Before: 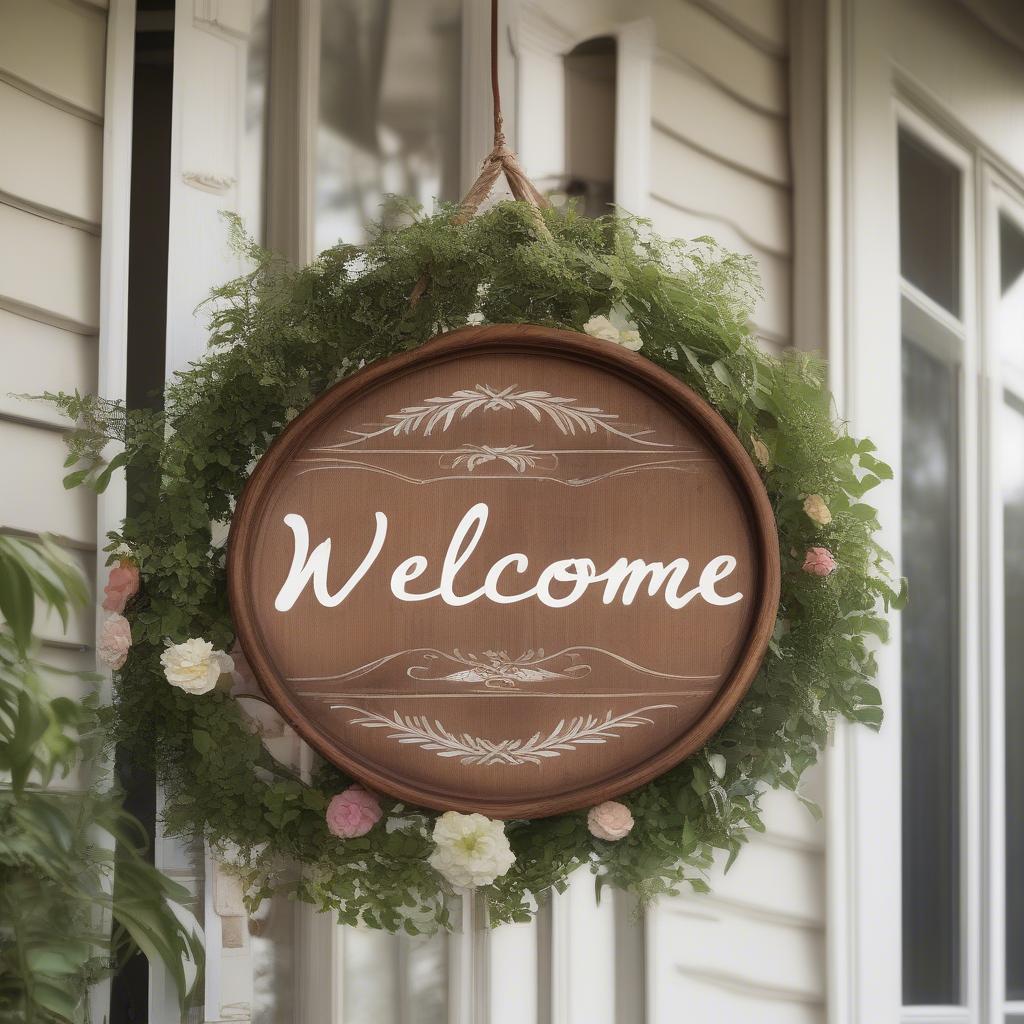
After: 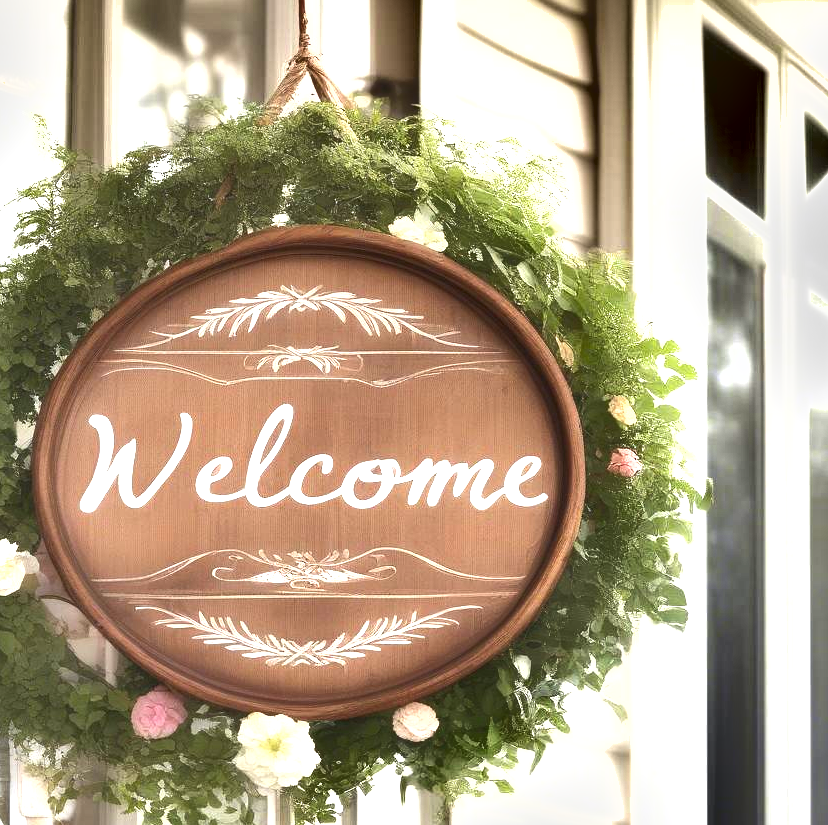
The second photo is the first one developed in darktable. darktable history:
exposure: black level correction 0, exposure 1.593 EV, compensate exposure bias true, compensate highlight preservation false
crop: left 19.069%, top 9.764%, right 0%, bottom 9.61%
shadows and highlights: soften with gaussian
